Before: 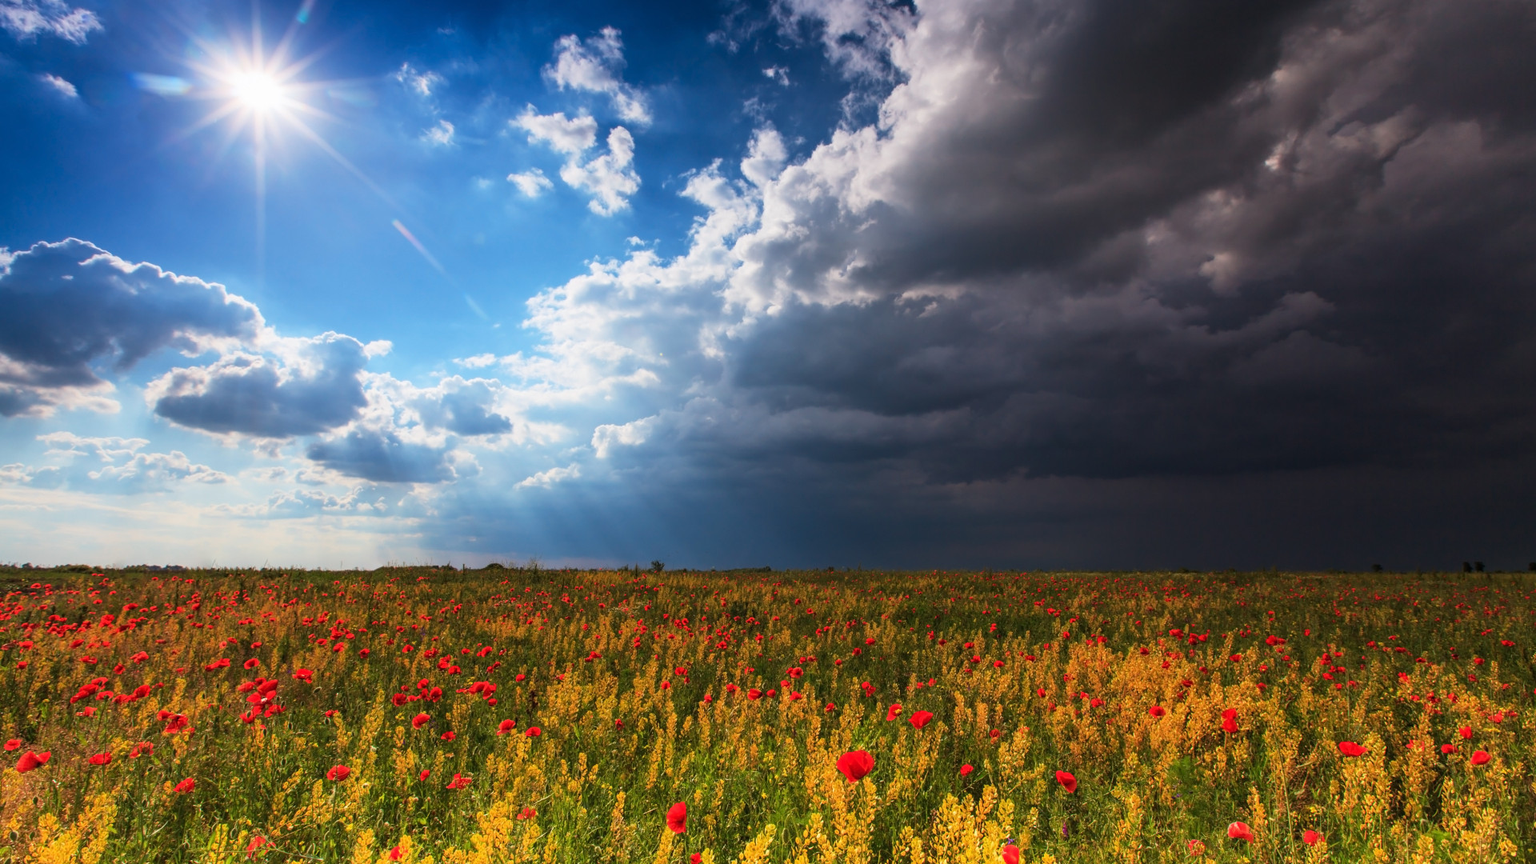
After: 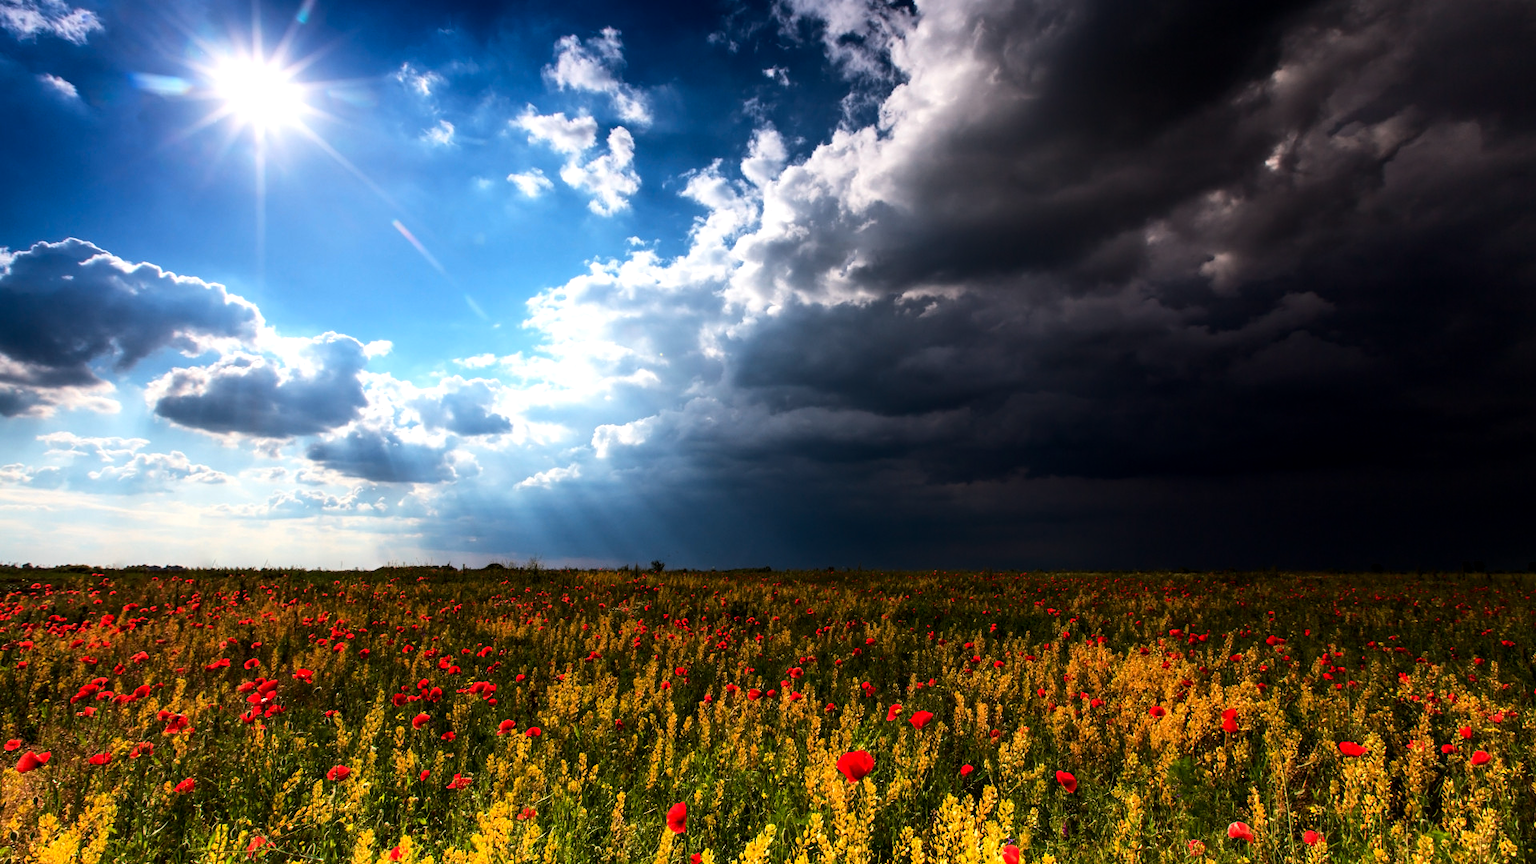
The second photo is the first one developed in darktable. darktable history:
exposure: black level correction 0.011, exposure -0.478 EV, compensate highlight preservation false
tone equalizer: -8 EV -1.08 EV, -7 EV -1.01 EV, -6 EV -0.867 EV, -5 EV -0.578 EV, -3 EV 0.578 EV, -2 EV 0.867 EV, -1 EV 1.01 EV, +0 EV 1.08 EV, edges refinement/feathering 500, mask exposure compensation -1.57 EV, preserve details no
